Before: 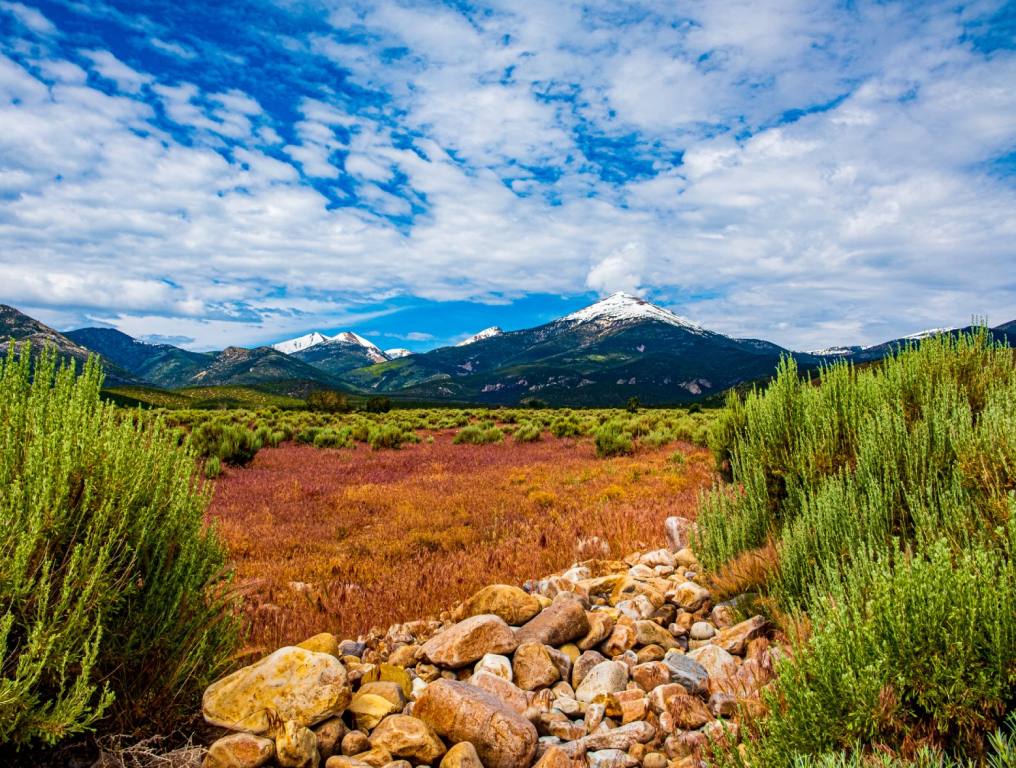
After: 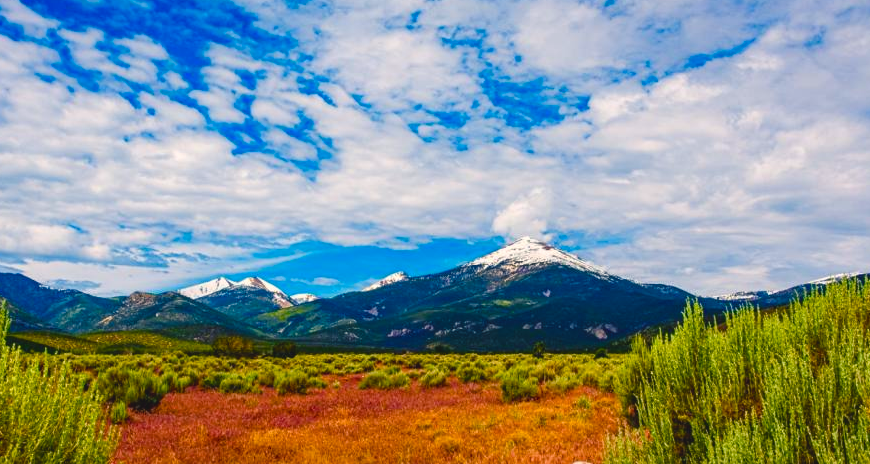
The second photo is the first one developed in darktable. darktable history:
crop and rotate: left 9.345%, top 7.22%, right 4.982%, bottom 32.331%
color balance rgb: shadows lift › chroma 2%, shadows lift › hue 247.2°, power › chroma 0.3%, power › hue 25.2°, highlights gain › chroma 3%, highlights gain › hue 60°, global offset › luminance 0.75%, perceptual saturation grading › global saturation 20%, perceptual saturation grading › highlights -20%, perceptual saturation grading › shadows 30%, global vibrance 20%
